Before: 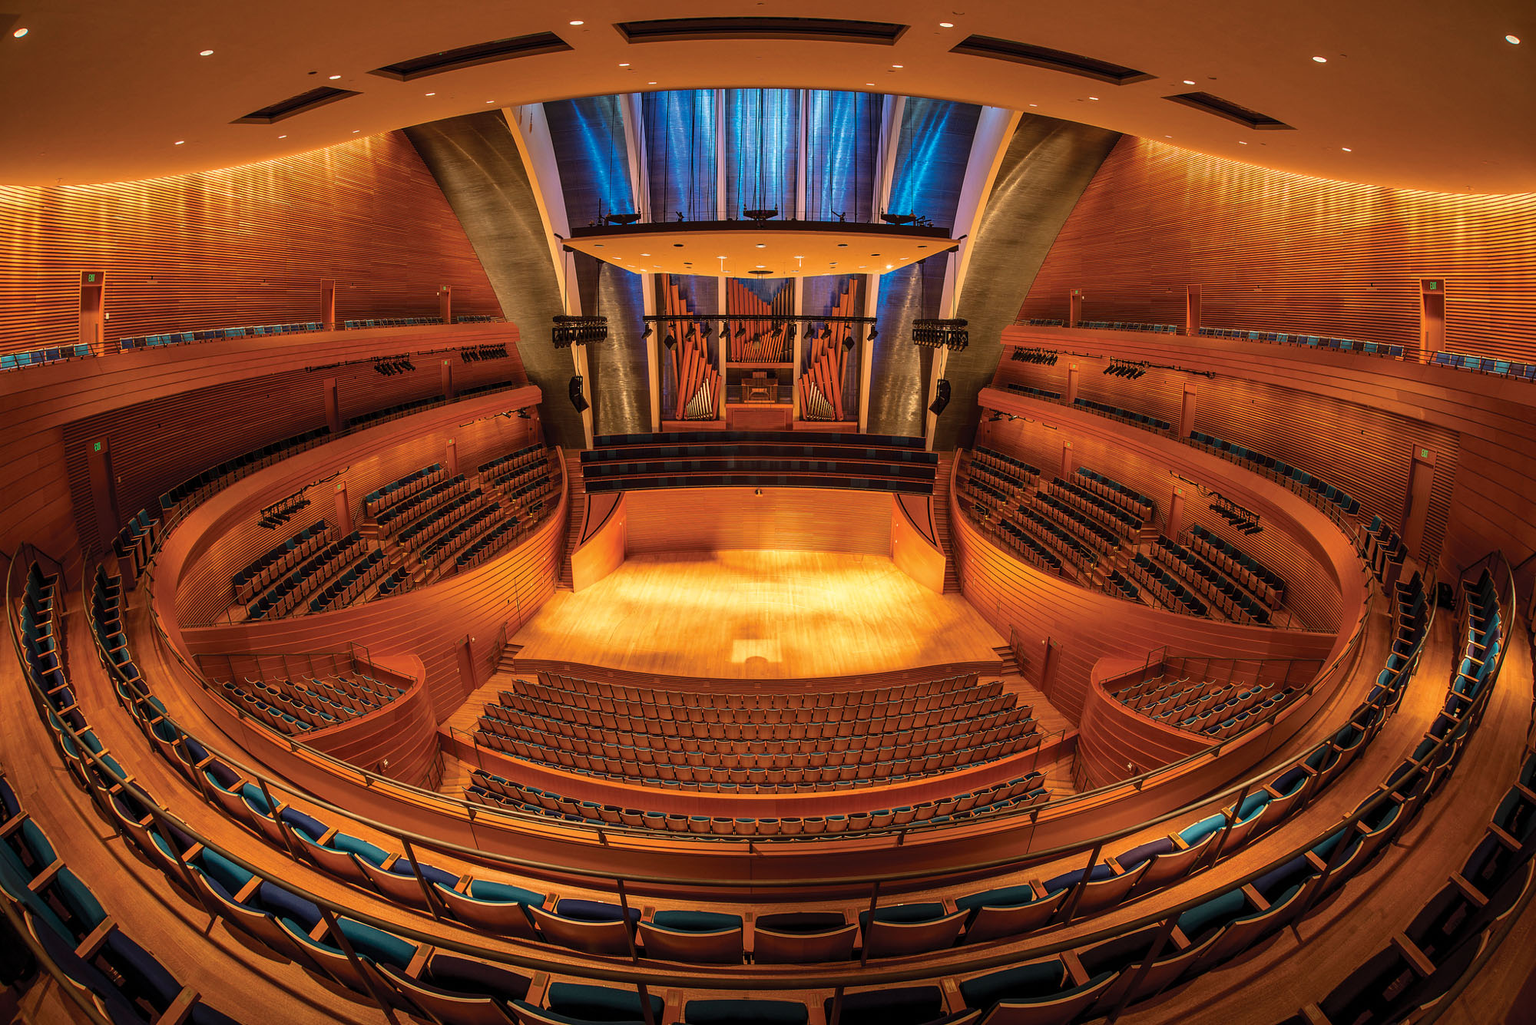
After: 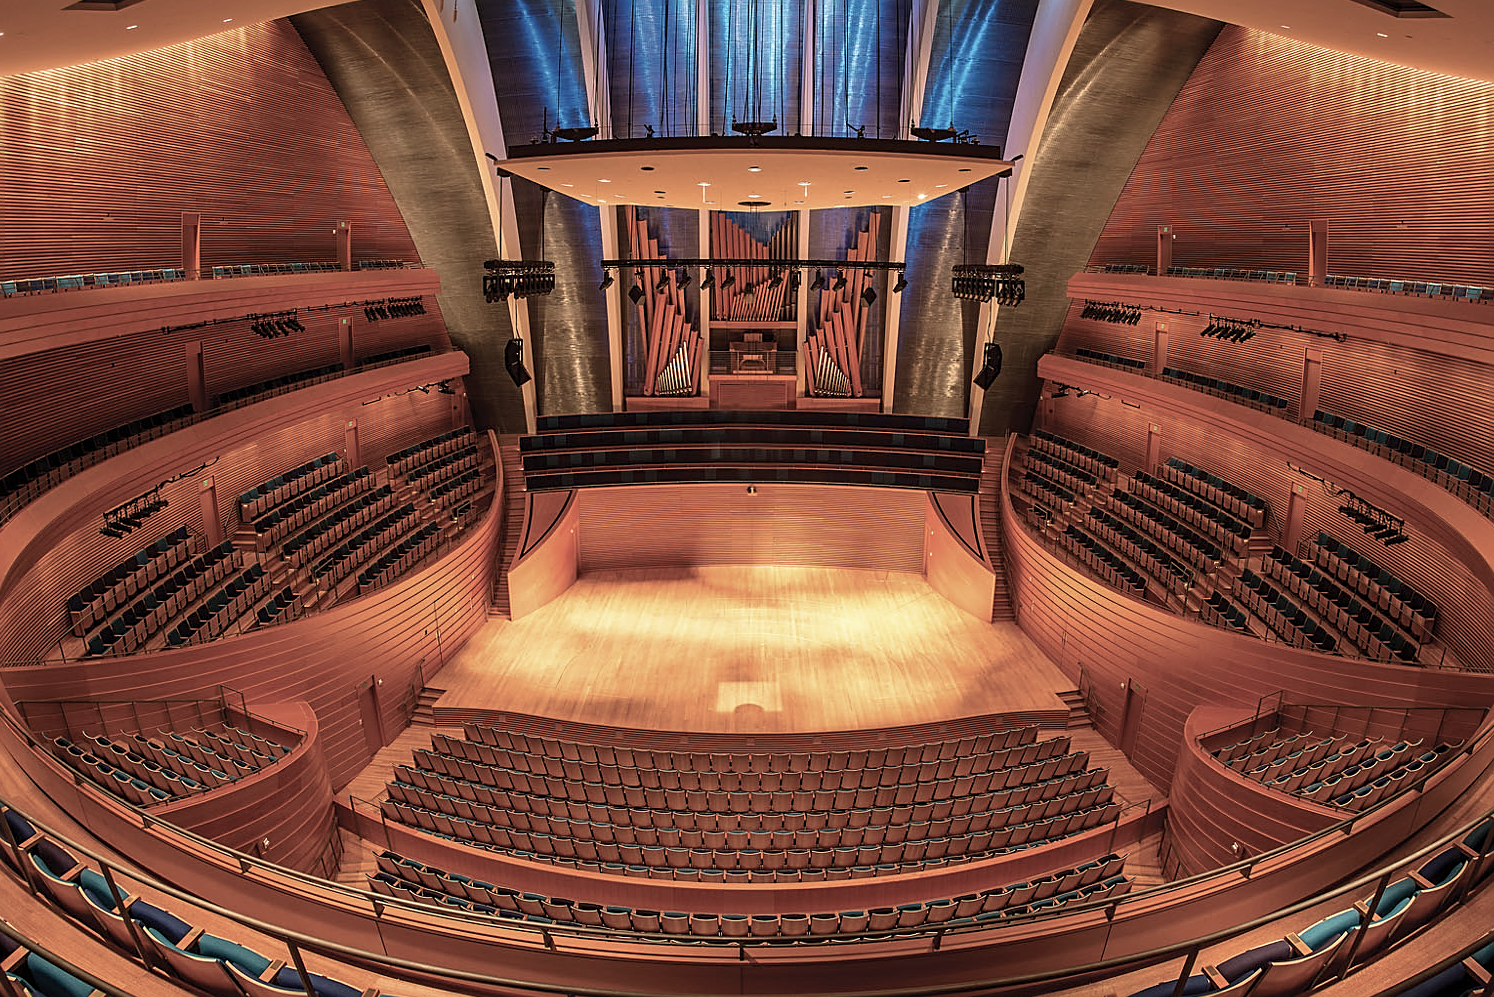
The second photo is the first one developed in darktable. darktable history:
color balance: input saturation 100.43%, contrast fulcrum 14.22%, output saturation 70.41%
crop and rotate: left 11.831%, top 11.346%, right 13.429%, bottom 13.899%
sharpen: on, module defaults
